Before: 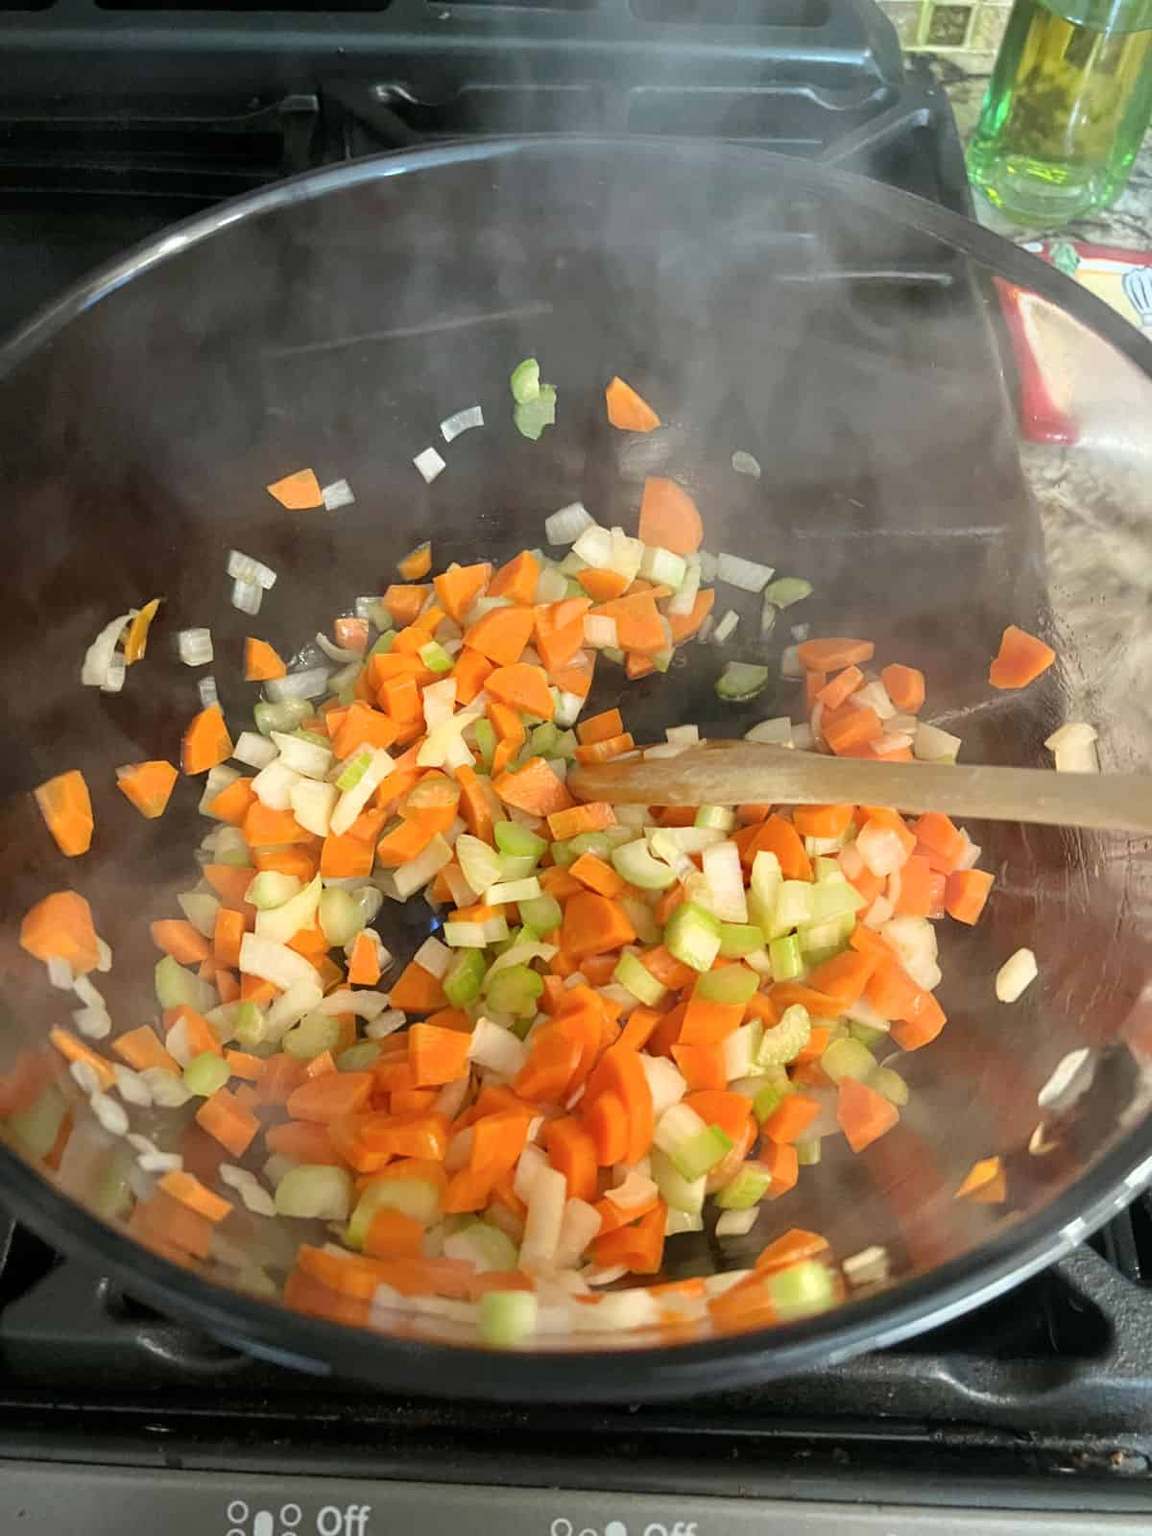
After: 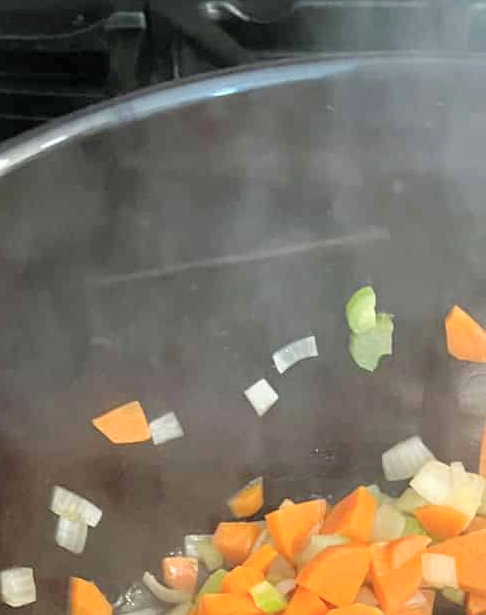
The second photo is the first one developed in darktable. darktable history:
crop: left 15.524%, top 5.457%, right 43.907%, bottom 56.085%
contrast brightness saturation: brightness 0.145
